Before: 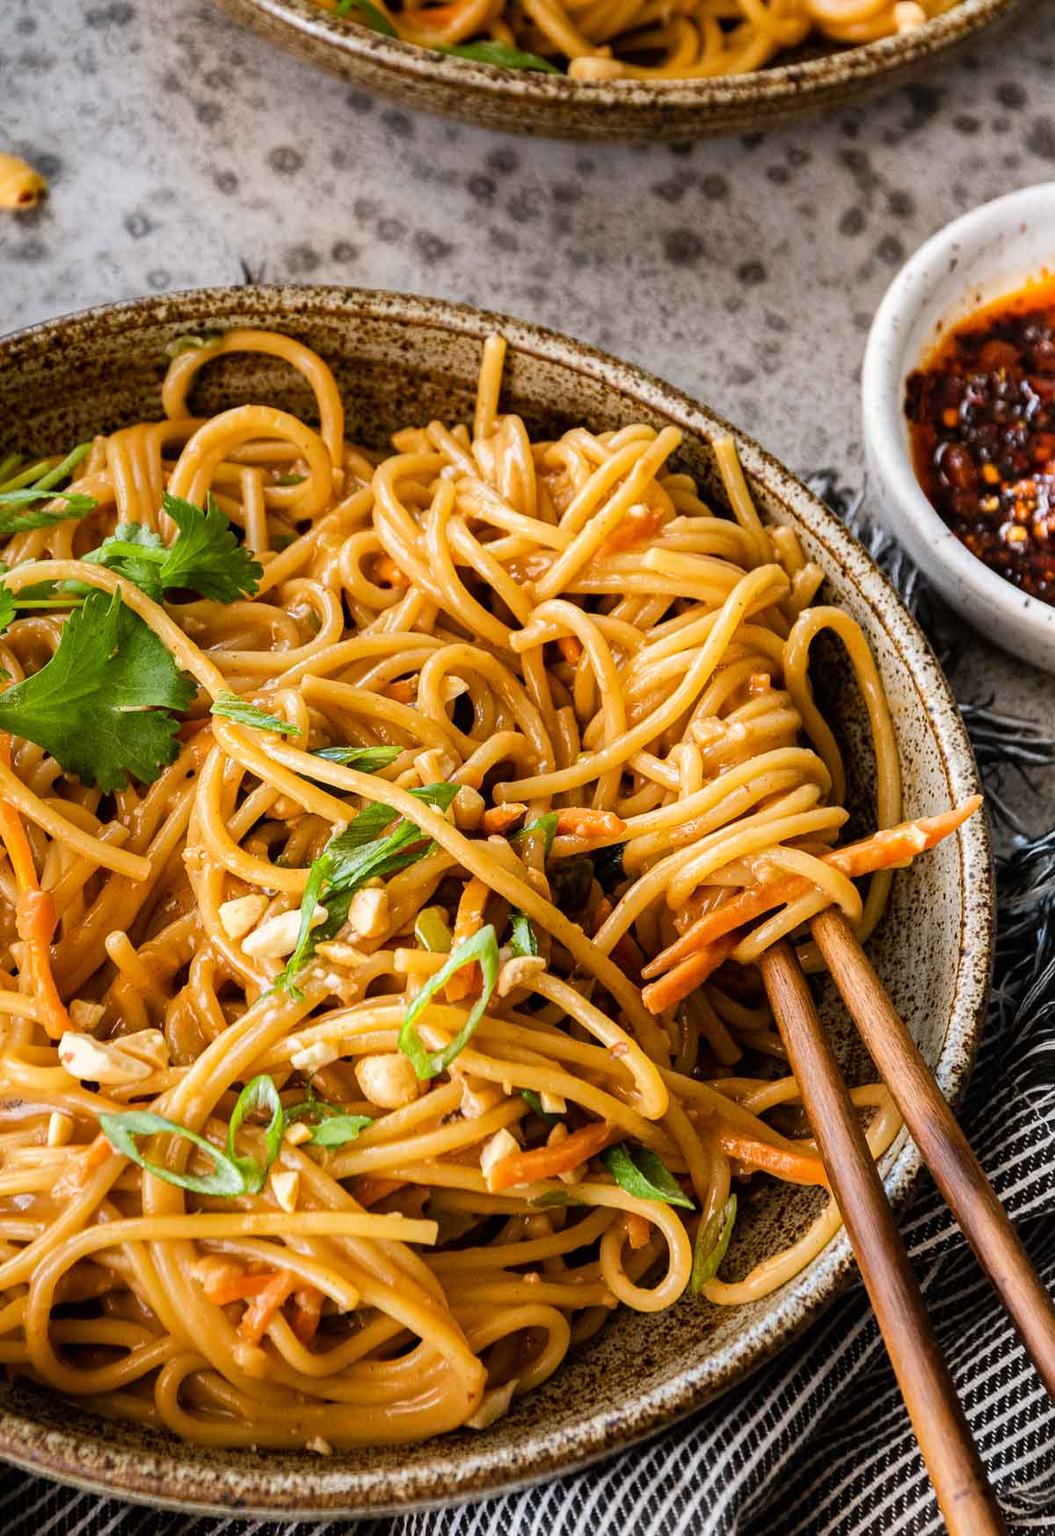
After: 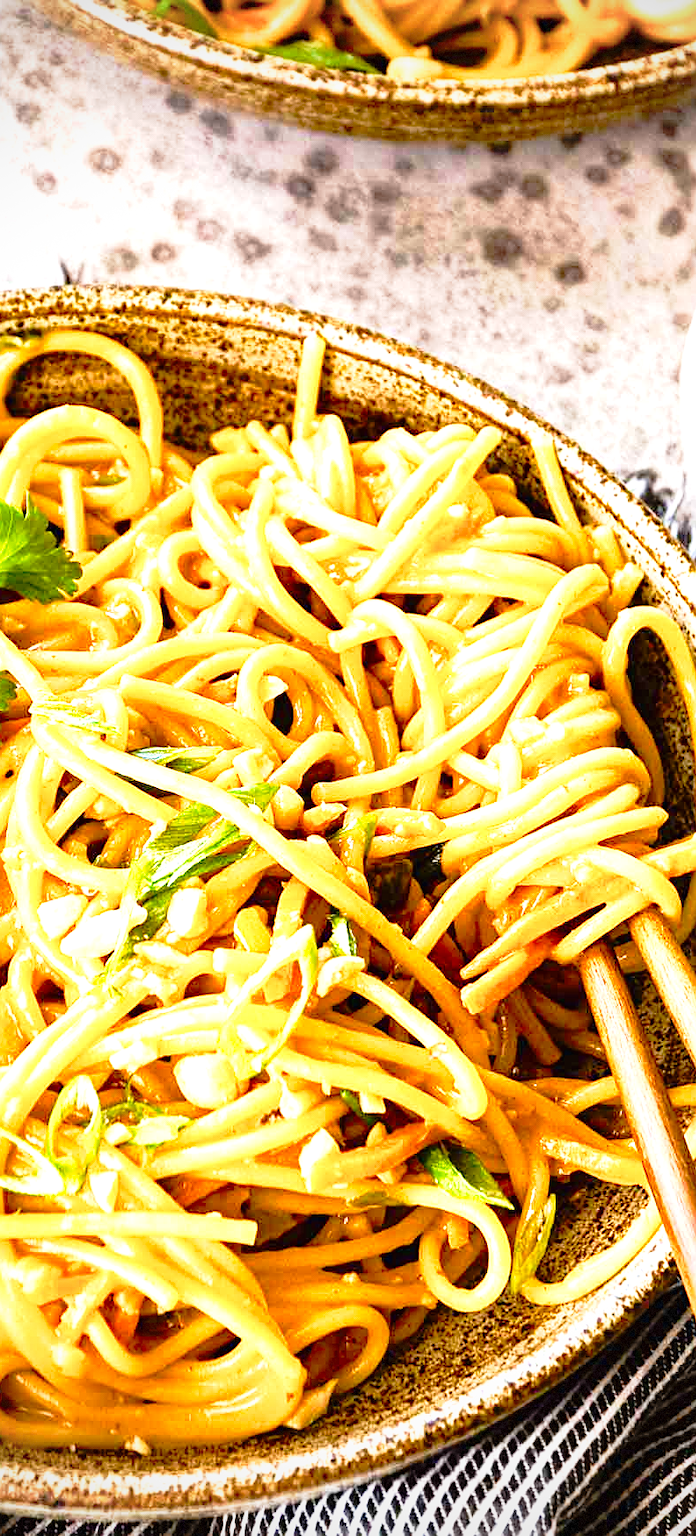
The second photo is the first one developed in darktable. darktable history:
tone curve: curves: ch0 [(0, 0.009) (0.105, 0.08) (0.195, 0.18) (0.283, 0.316) (0.384, 0.434) (0.485, 0.531) (0.638, 0.69) (0.81, 0.872) (1, 0.977)]; ch1 [(0, 0) (0.161, 0.092) (0.35, 0.33) (0.379, 0.401) (0.456, 0.469) (0.502, 0.5) (0.525, 0.514) (0.586, 0.617) (0.635, 0.655) (1, 1)]; ch2 [(0, 0) (0.371, 0.362) (0.437, 0.437) (0.48, 0.49) (0.53, 0.515) (0.56, 0.571) (0.622, 0.606) (1, 1)], preserve colors none
contrast brightness saturation: saturation -0.033
exposure: black level correction 0, exposure 1.511 EV, compensate exposure bias true, compensate highlight preservation false
crop: left 17.218%, right 16.772%
sharpen: radius 2.134, amount 0.379, threshold 0.235
vignetting: fall-off start 74.57%, fall-off radius 66.46%, dithering 8-bit output
velvia: strength 31.42%, mid-tones bias 0.205
